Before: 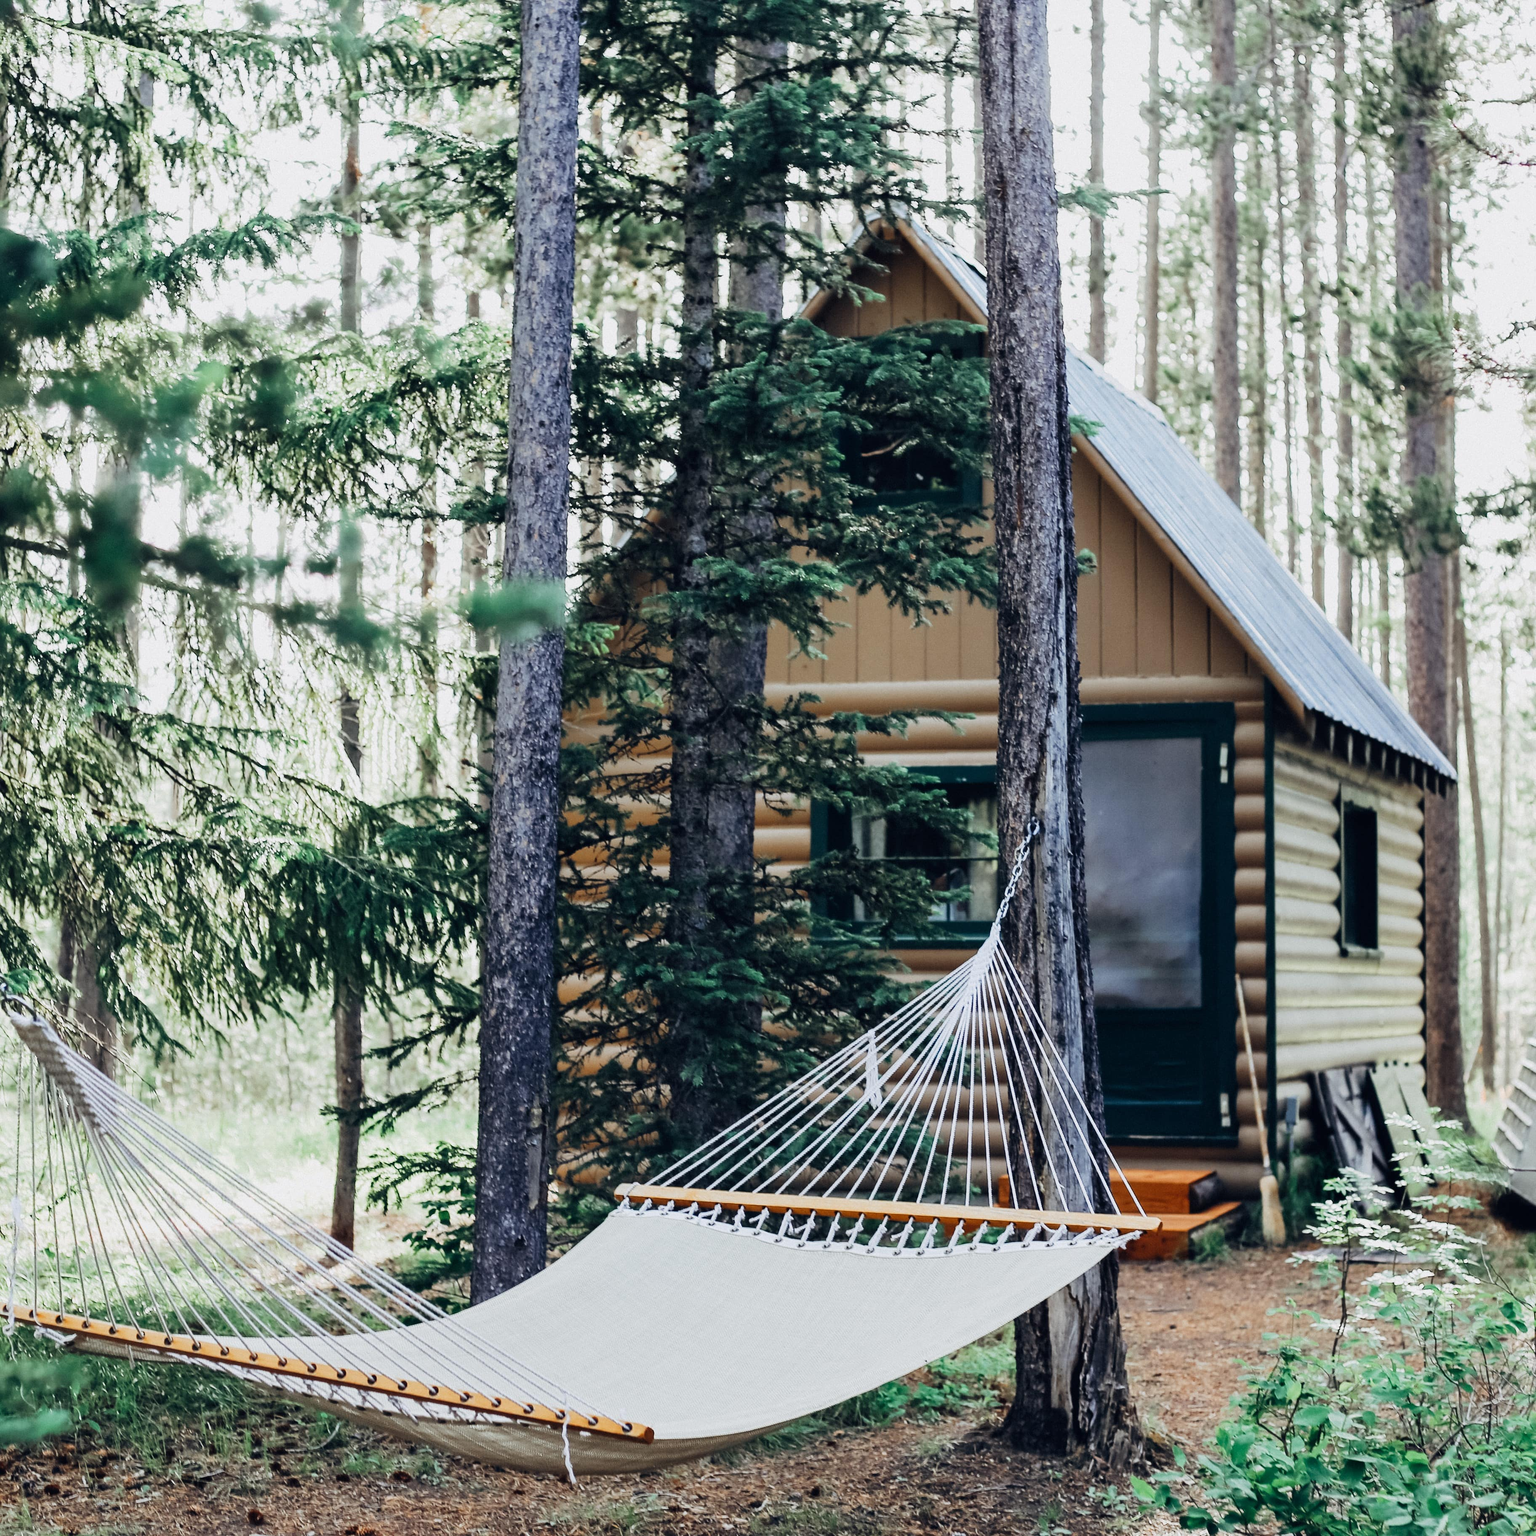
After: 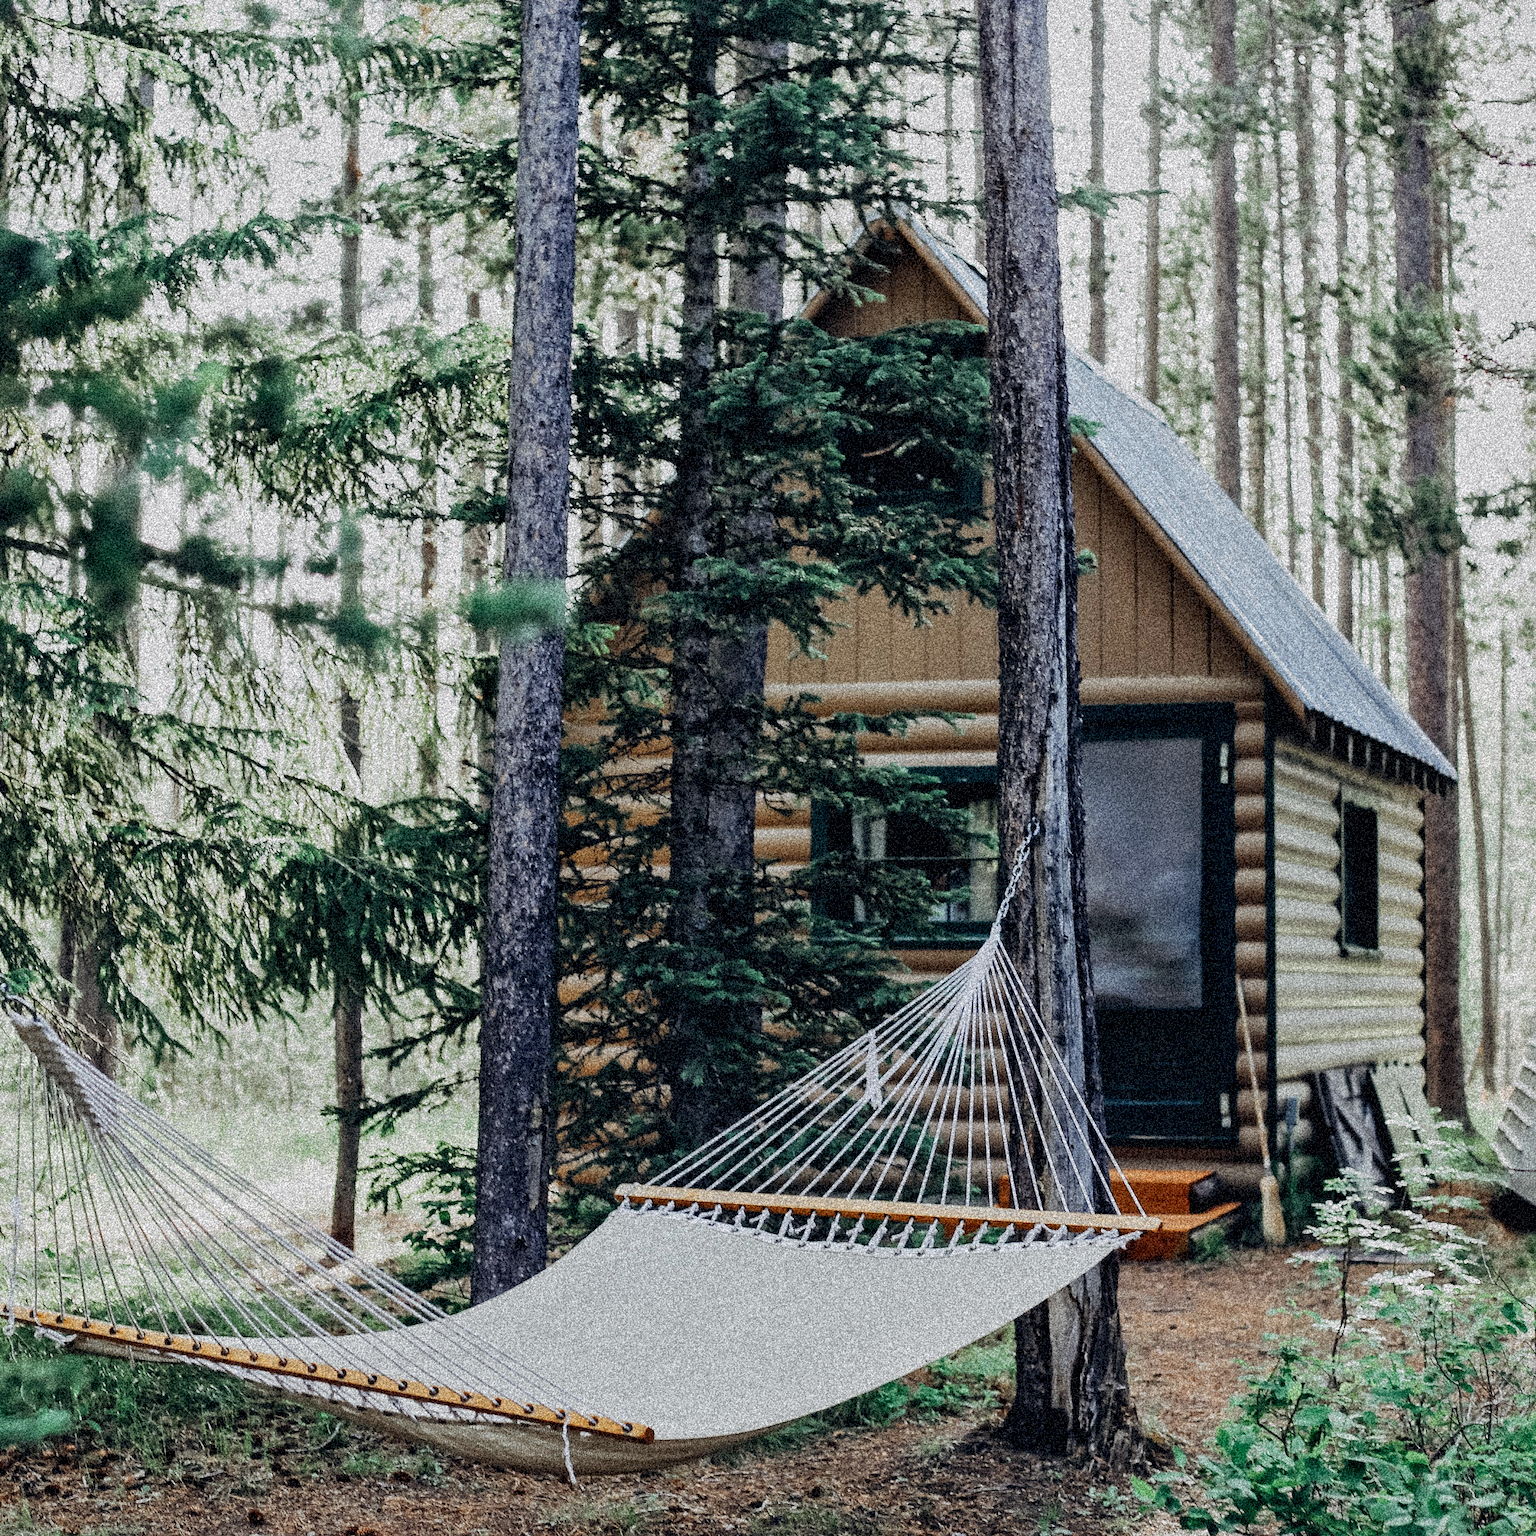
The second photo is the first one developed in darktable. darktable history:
white balance: red 1, blue 1
local contrast: mode bilateral grid, contrast 20, coarseness 50, detail 141%, midtone range 0.2
exposure: exposure -0.462 EV, compensate highlight preservation false
grain: coarseness 3.75 ISO, strength 100%, mid-tones bias 0%
